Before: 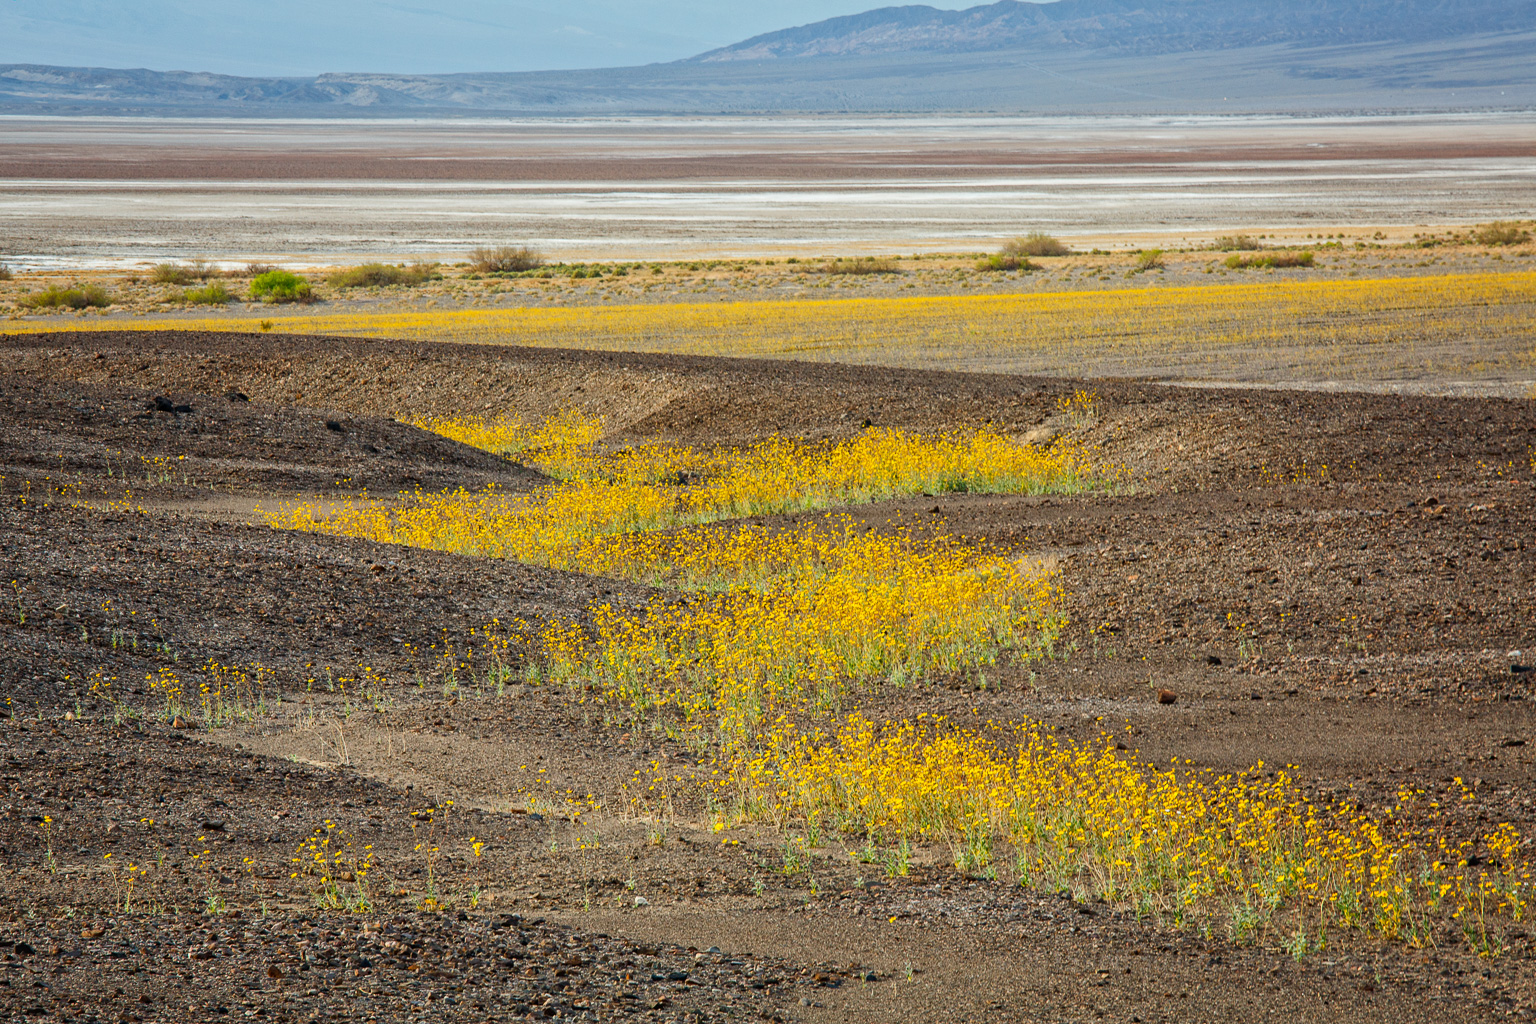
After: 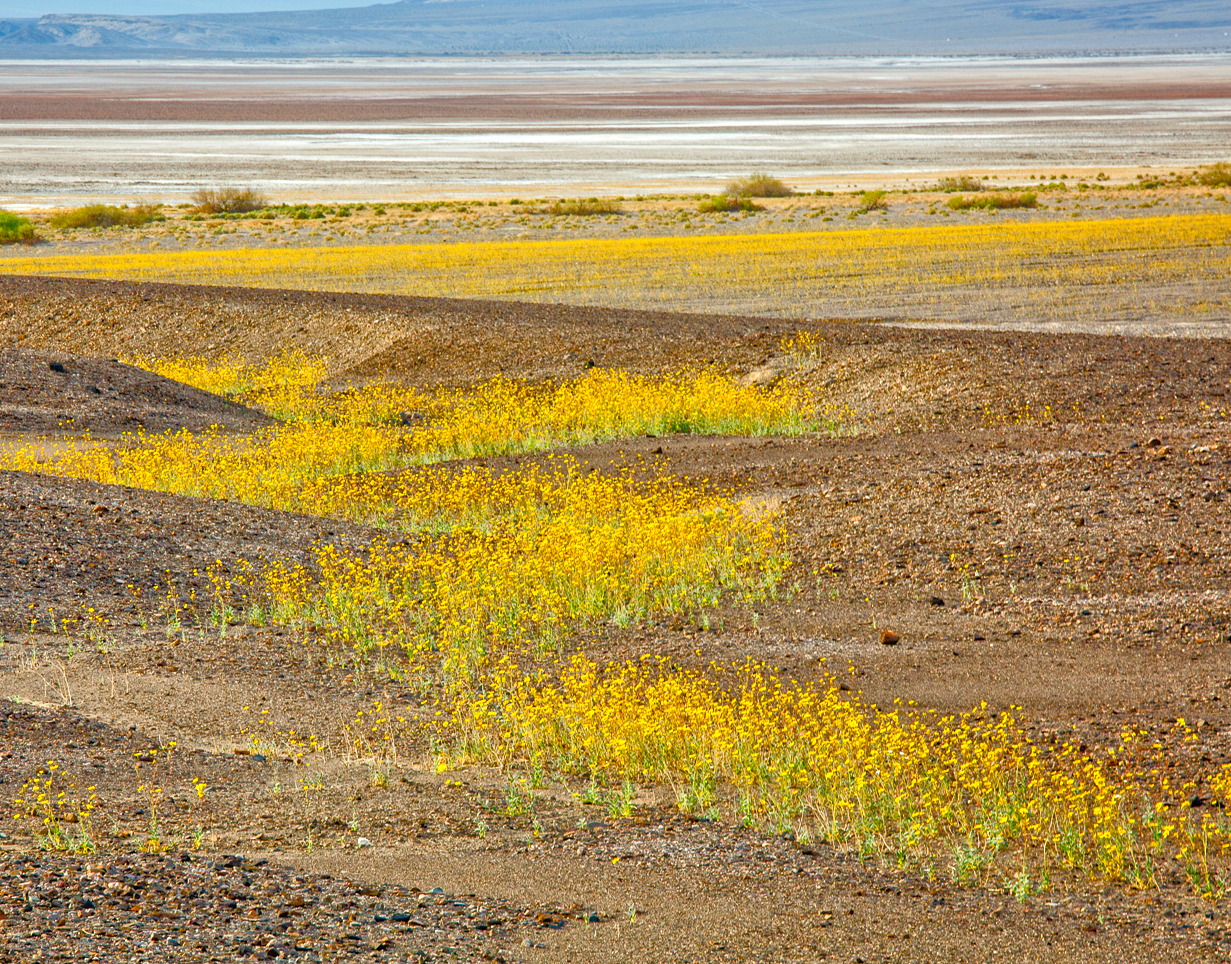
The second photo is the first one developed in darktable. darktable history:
crop and rotate: left 18.041%, top 5.795%, right 1.808%
tone equalizer: -7 EV 0.143 EV, -6 EV 0.61 EV, -5 EV 1.15 EV, -4 EV 1.35 EV, -3 EV 1.12 EV, -2 EV 0.6 EV, -1 EV 0.162 EV
color balance rgb: highlights gain › luminance 14.579%, perceptual saturation grading › global saturation 20%, perceptual saturation grading › highlights -24.915%, perceptual saturation grading › shadows 49.871%, global vibrance 20%
